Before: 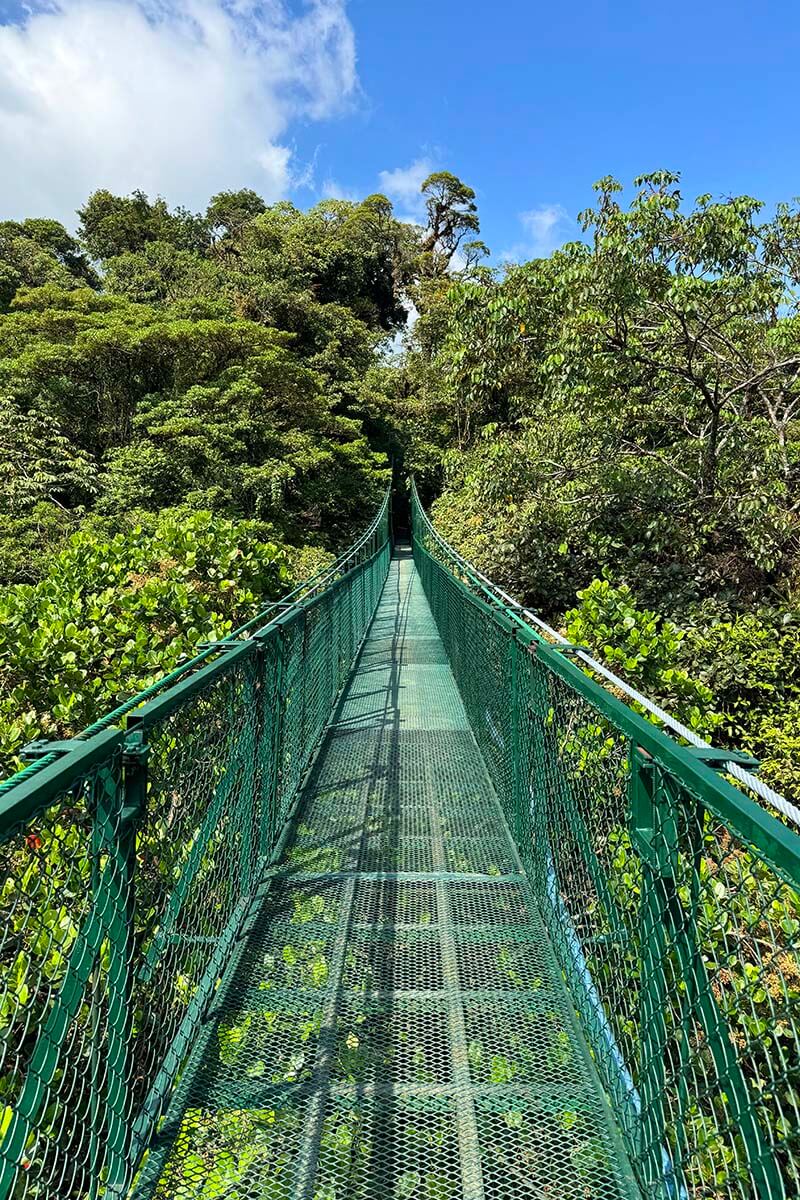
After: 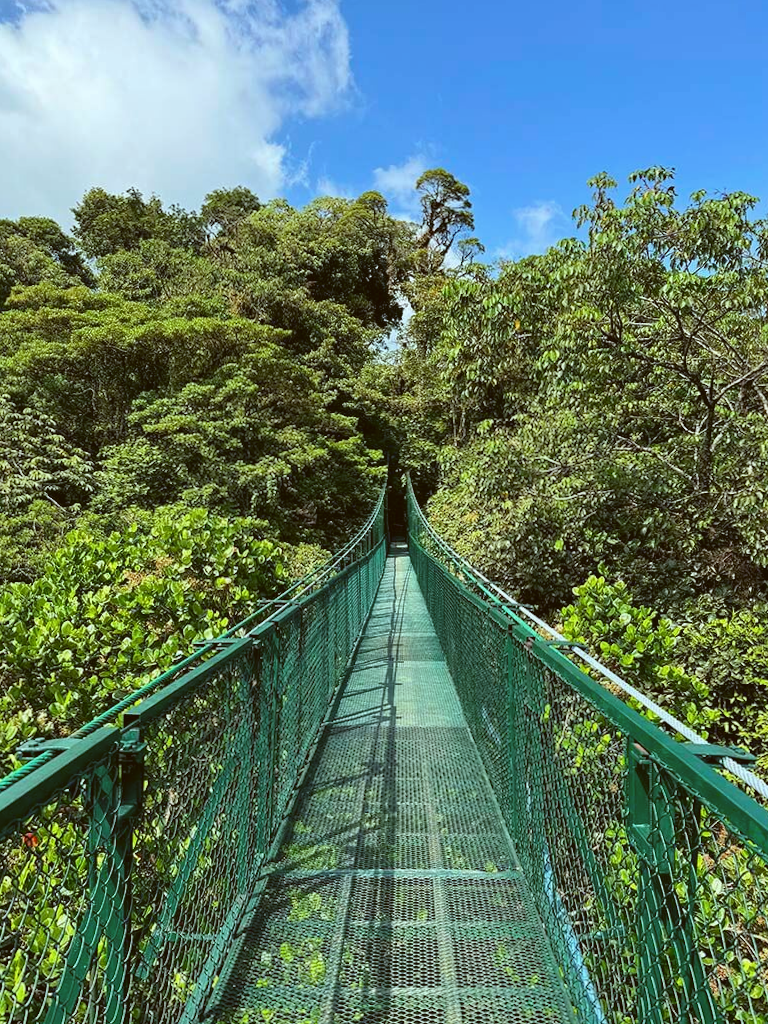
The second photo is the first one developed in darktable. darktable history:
color balance: lift [1.004, 1.002, 1.002, 0.998], gamma [1, 1.007, 1.002, 0.993], gain [1, 0.977, 1.013, 1.023], contrast -3.64%
crop and rotate: angle 0.2°, left 0.275%, right 3.127%, bottom 14.18%
color correction: highlights a* -2.73, highlights b* -2.09, shadows a* 2.41, shadows b* 2.73
